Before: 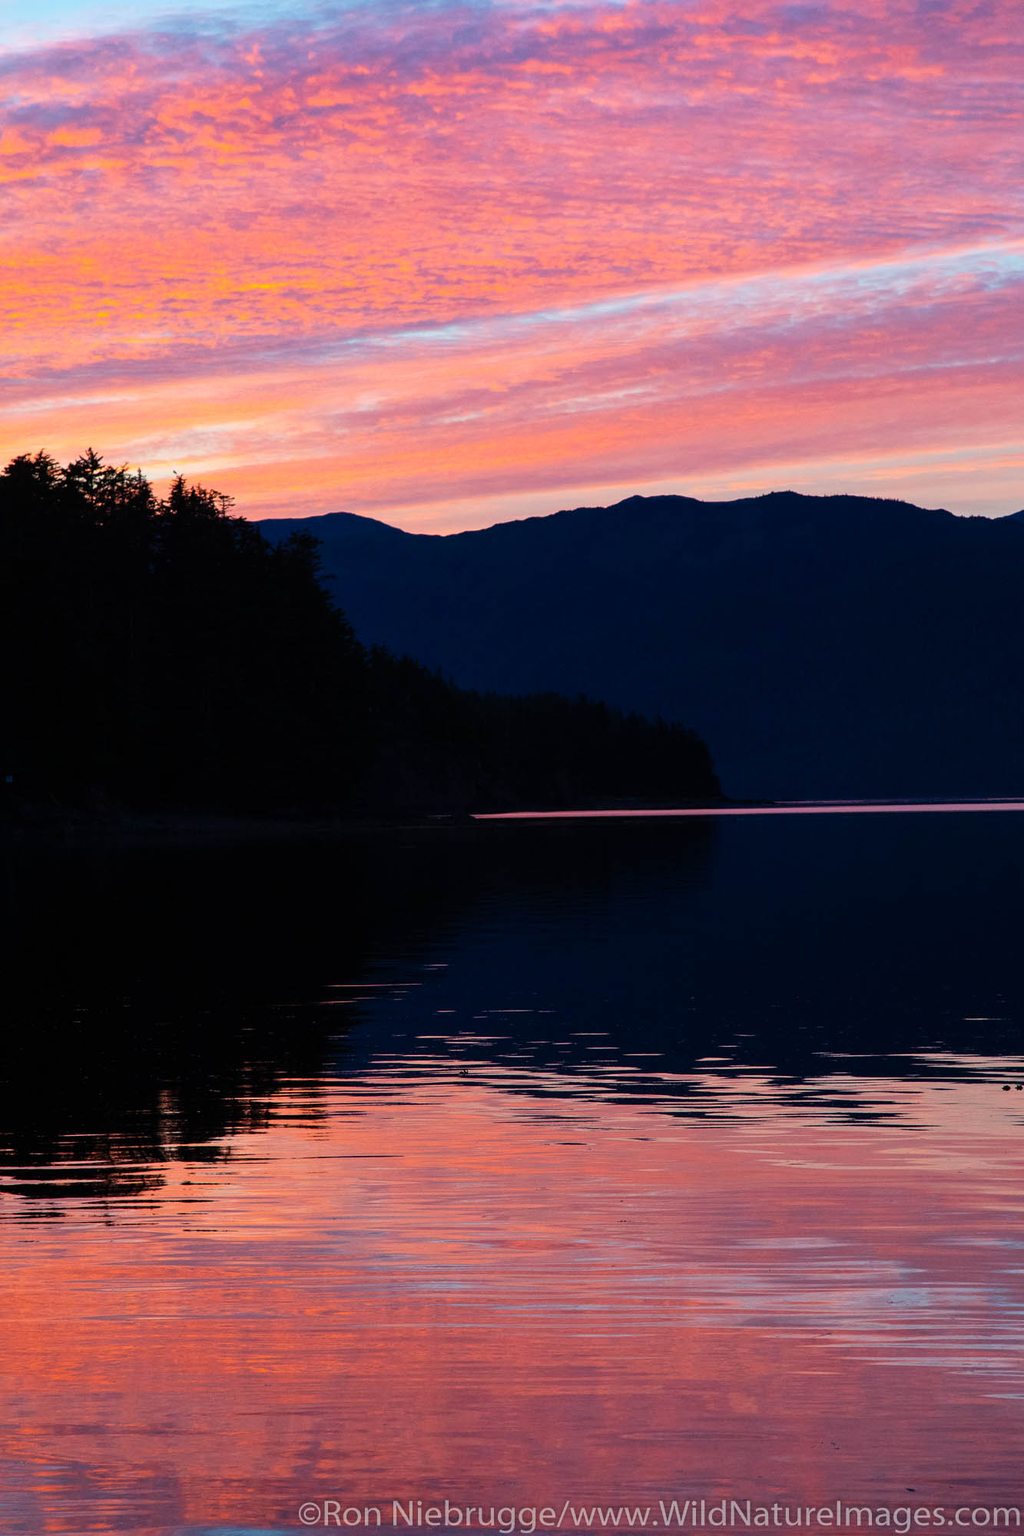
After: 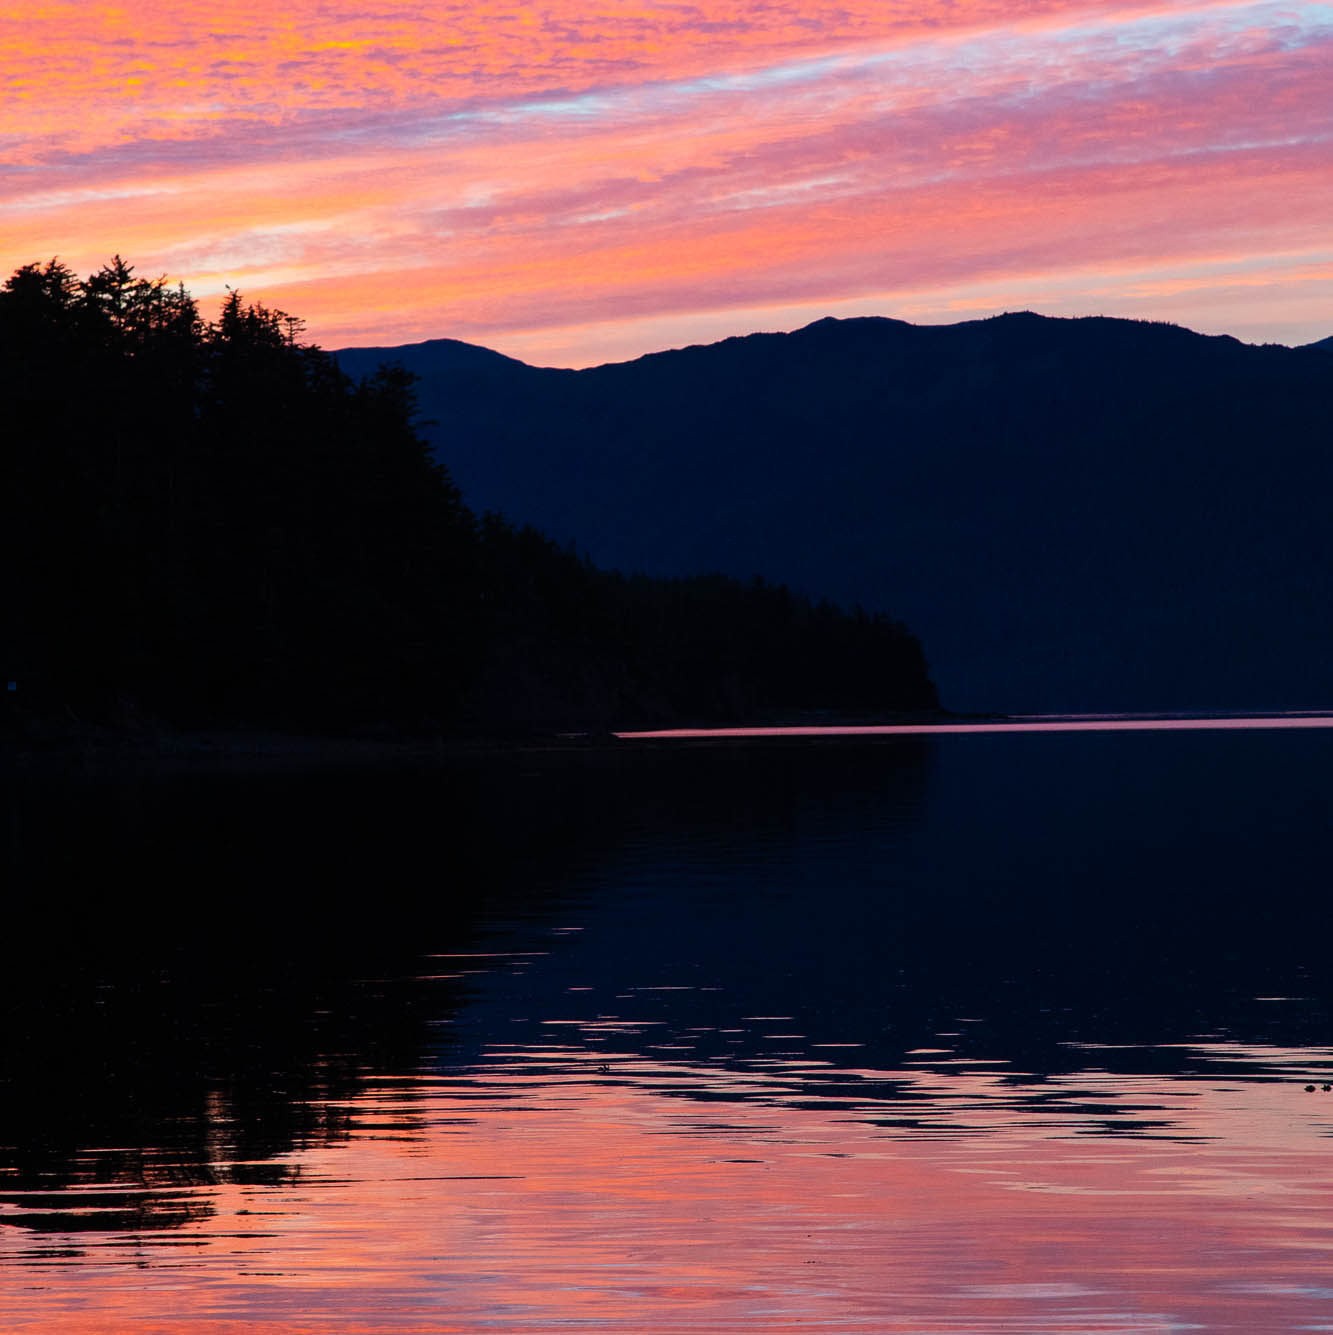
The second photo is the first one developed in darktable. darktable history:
crop: top 16.442%, bottom 16.773%
